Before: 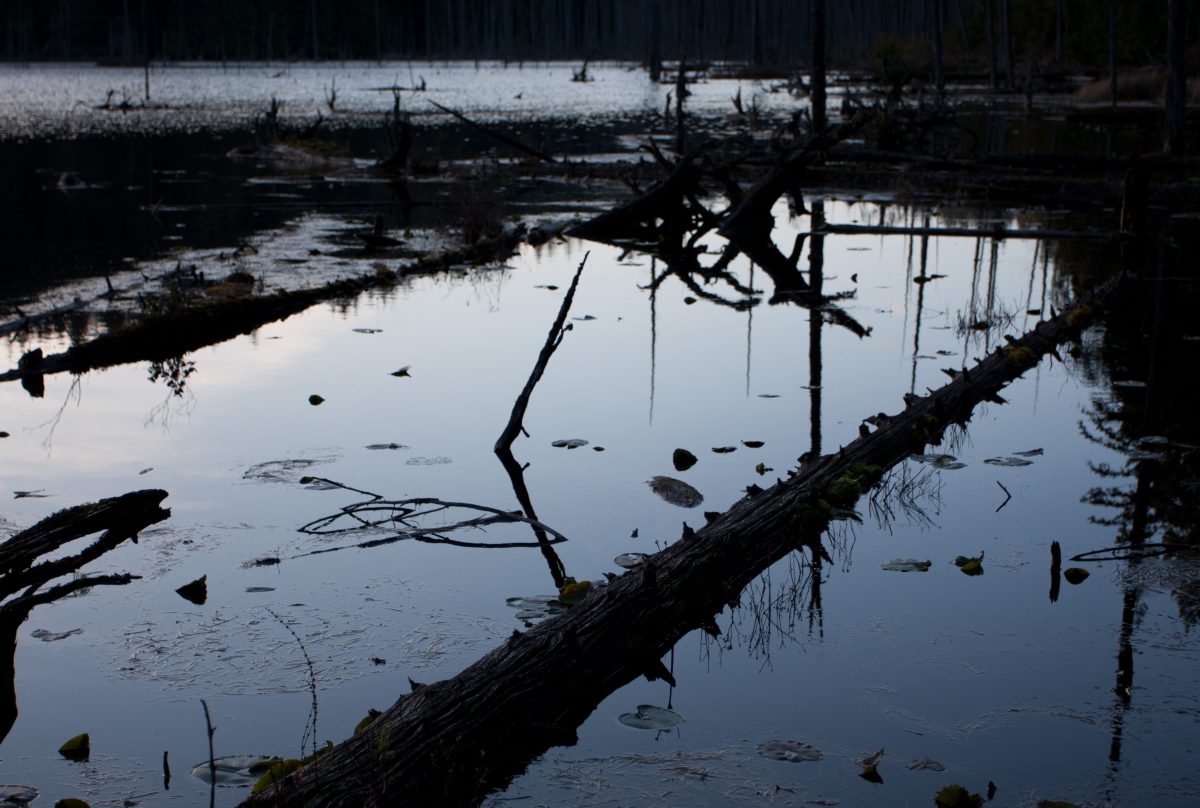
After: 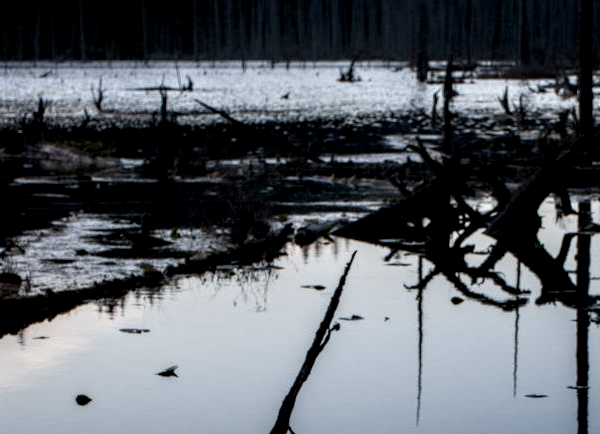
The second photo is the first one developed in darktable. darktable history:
local contrast: highlights 16%, detail 188%
crop: left 19.468%, right 30.51%, bottom 46.194%
